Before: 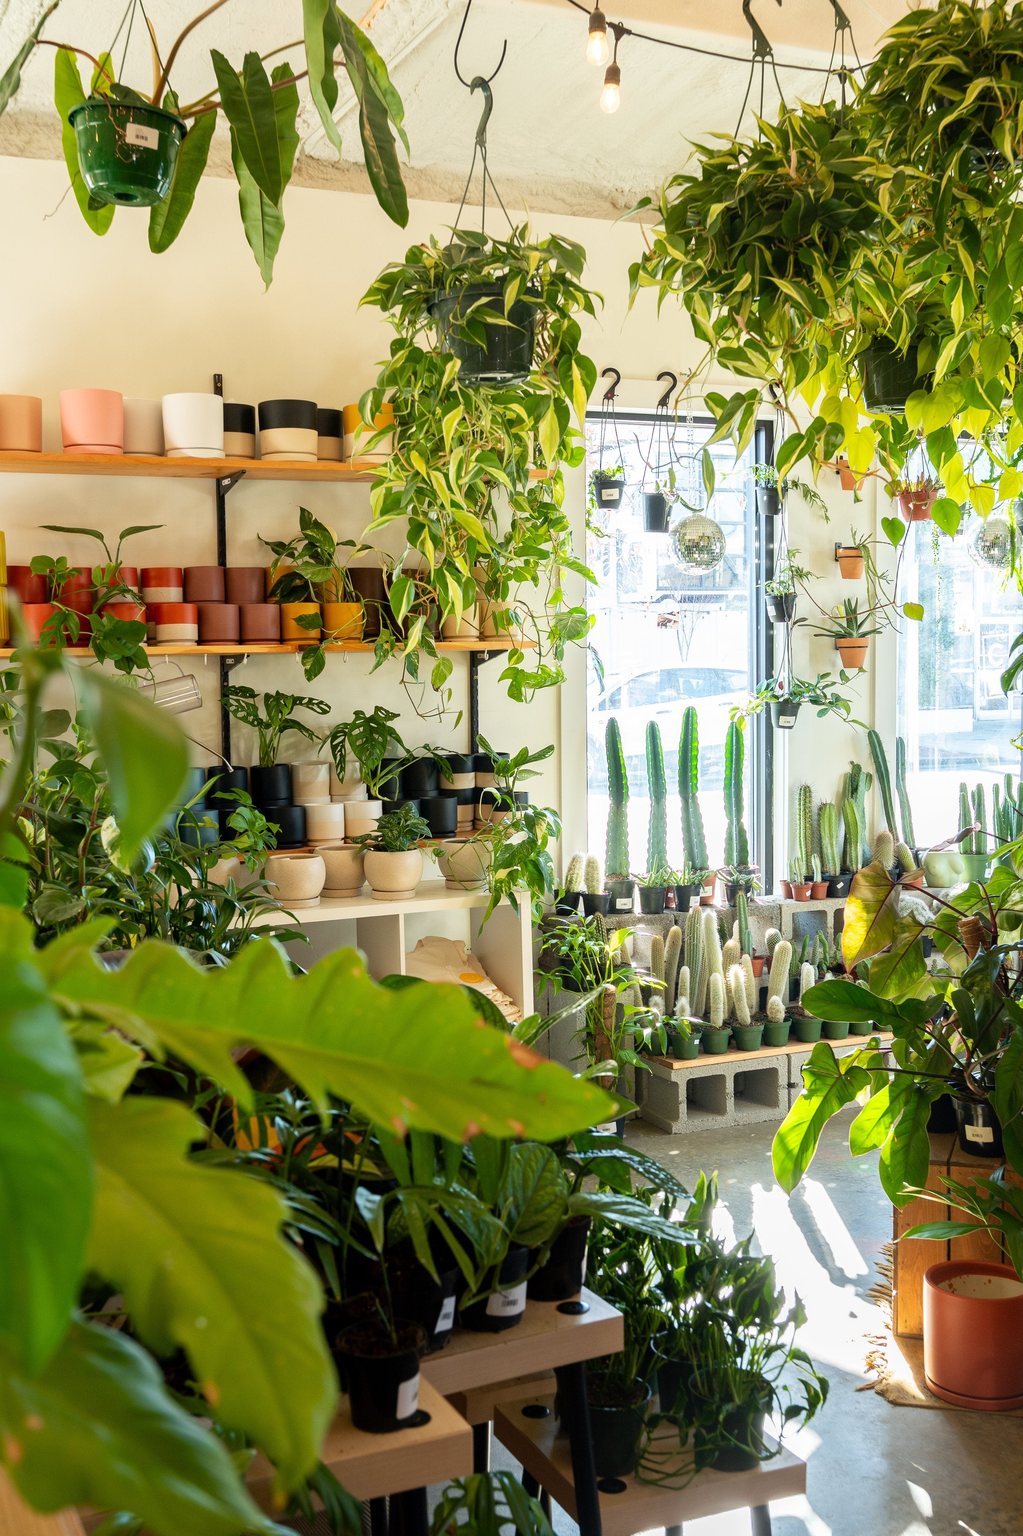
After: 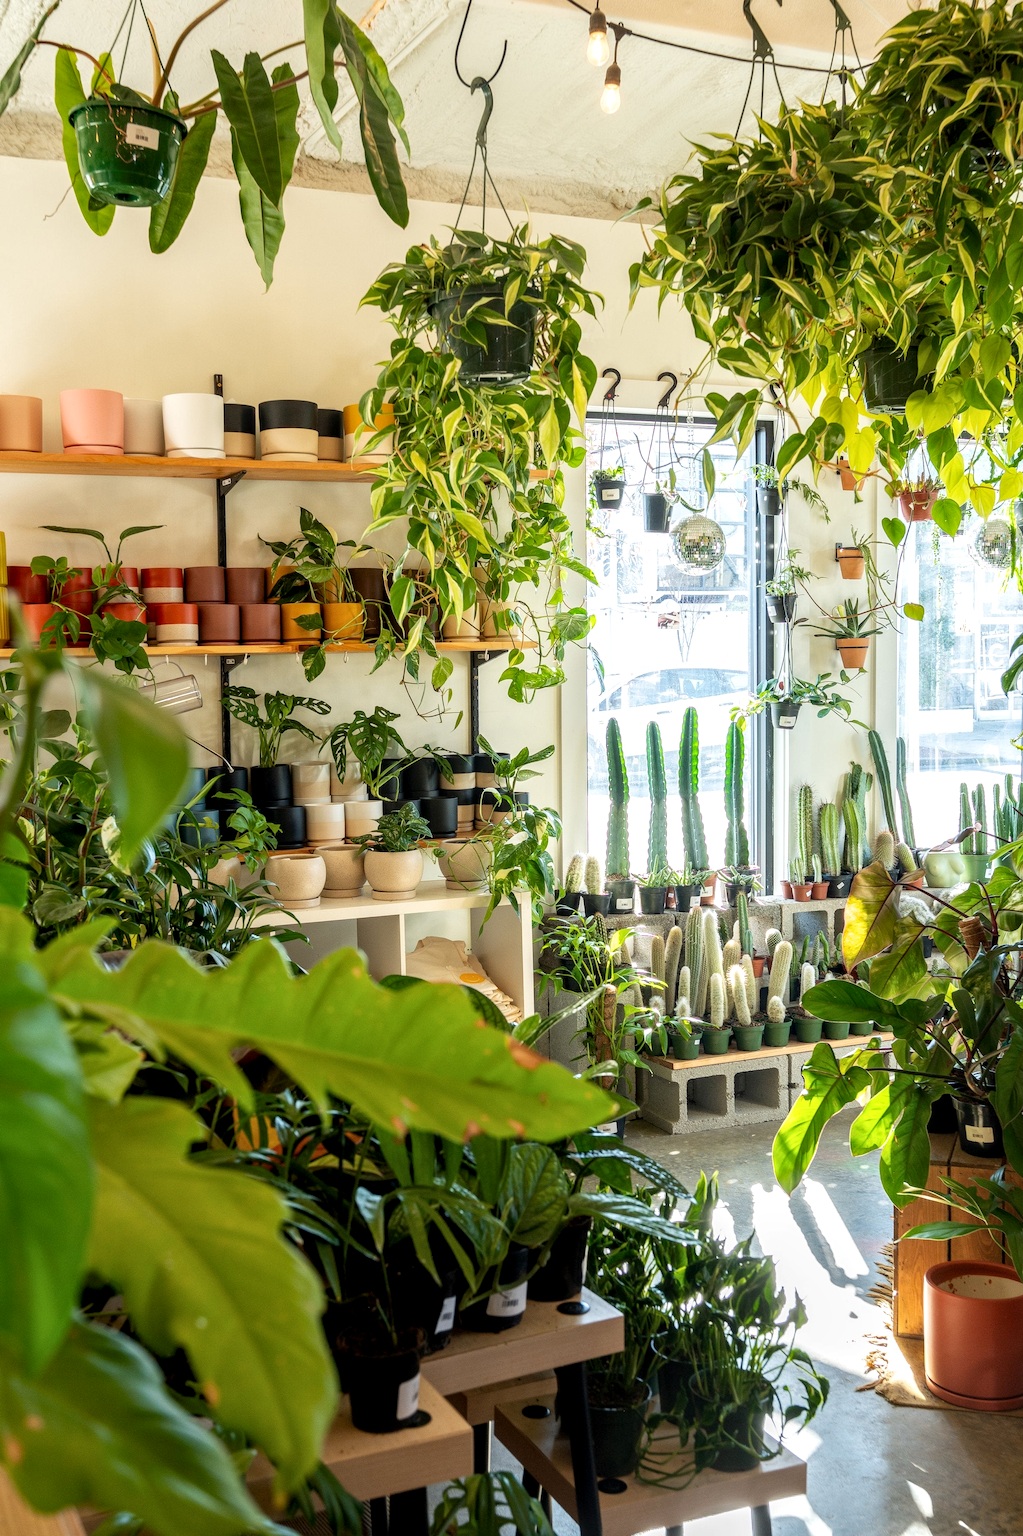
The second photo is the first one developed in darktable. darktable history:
tone equalizer: -7 EV 0.117 EV
local contrast: detail 130%
